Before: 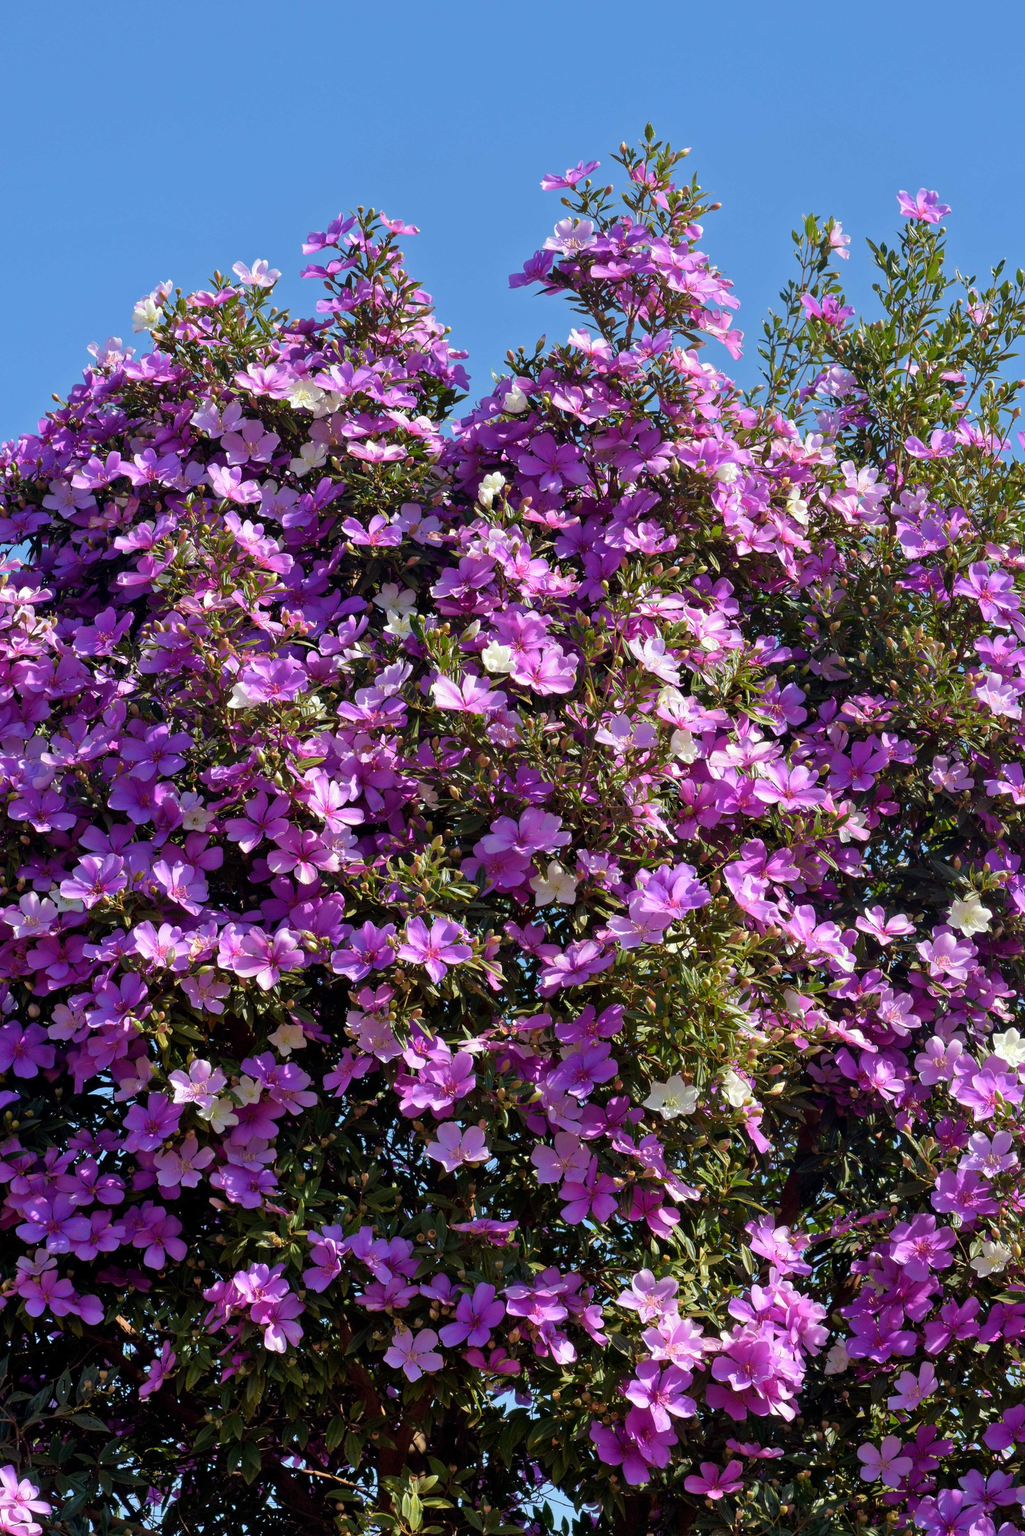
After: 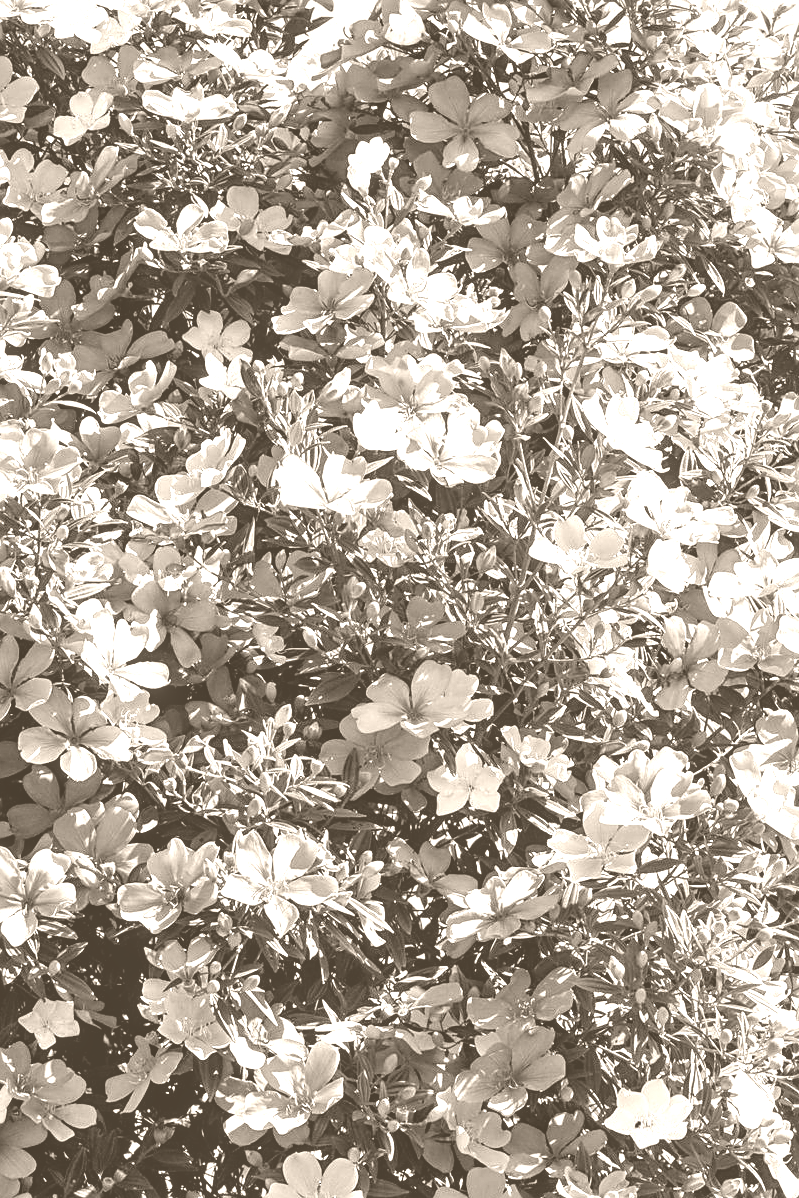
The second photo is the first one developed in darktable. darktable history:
tone equalizer: -8 EV -0.417 EV, -7 EV -0.389 EV, -6 EV -0.333 EV, -5 EV -0.222 EV, -3 EV 0.222 EV, -2 EV 0.333 EV, -1 EV 0.389 EV, +0 EV 0.417 EV, edges refinement/feathering 500, mask exposure compensation -1.57 EV, preserve details no
exposure: black level correction 0.001, exposure 0.5 EV, compensate exposure bias true, compensate highlight preservation false
local contrast: detail 130%
color balance rgb: linear chroma grading › global chroma 15%, perceptual saturation grading › global saturation 30%
crop: left 25%, top 25%, right 25%, bottom 25%
colorize: hue 34.49°, saturation 35.33%, source mix 100%, version 1
sharpen: on, module defaults
